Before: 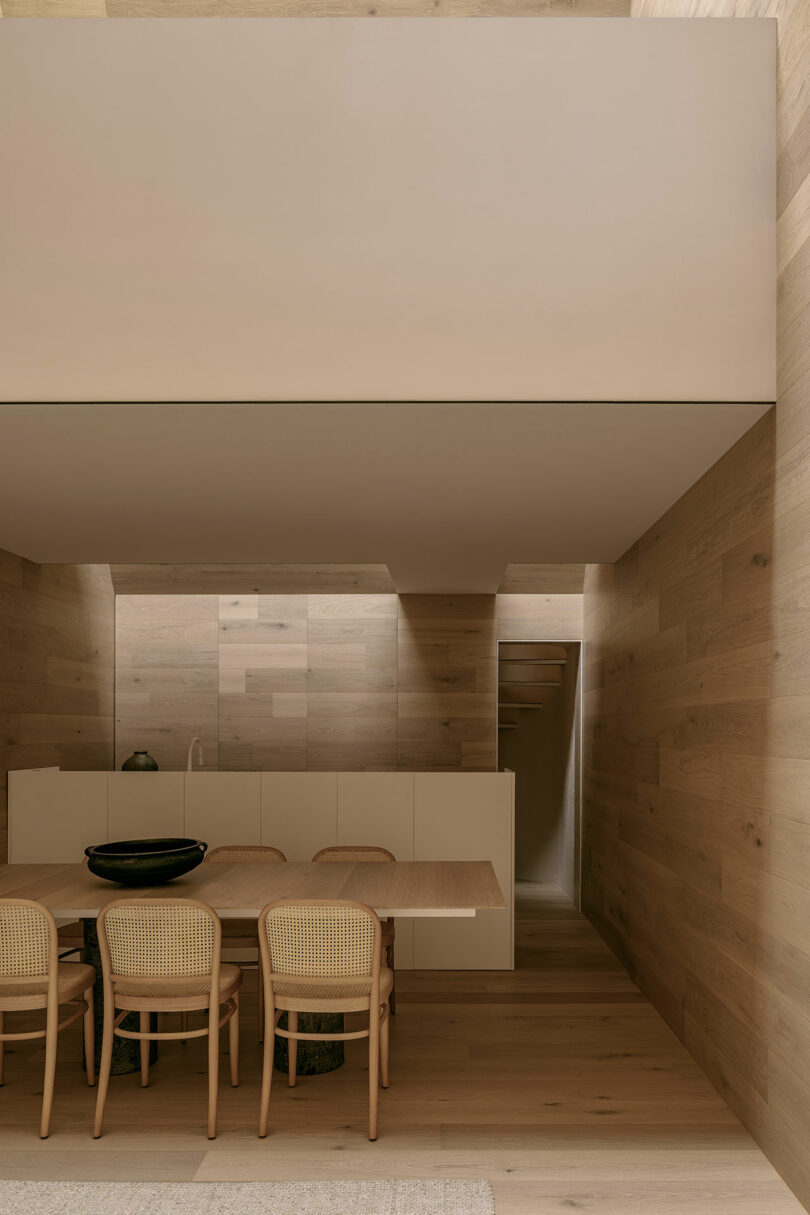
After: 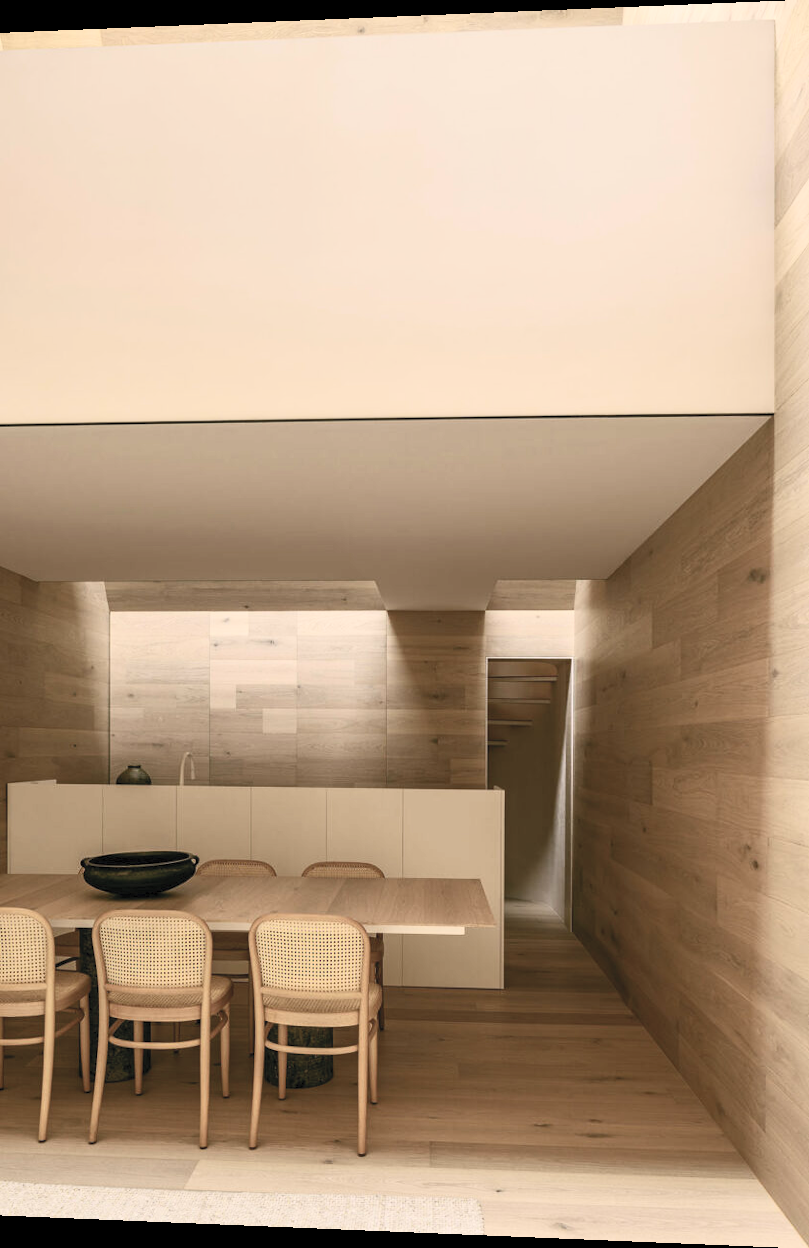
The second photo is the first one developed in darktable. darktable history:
rotate and perspective: lens shift (horizontal) -0.055, automatic cropping off
contrast brightness saturation: contrast 0.39, brightness 0.53
